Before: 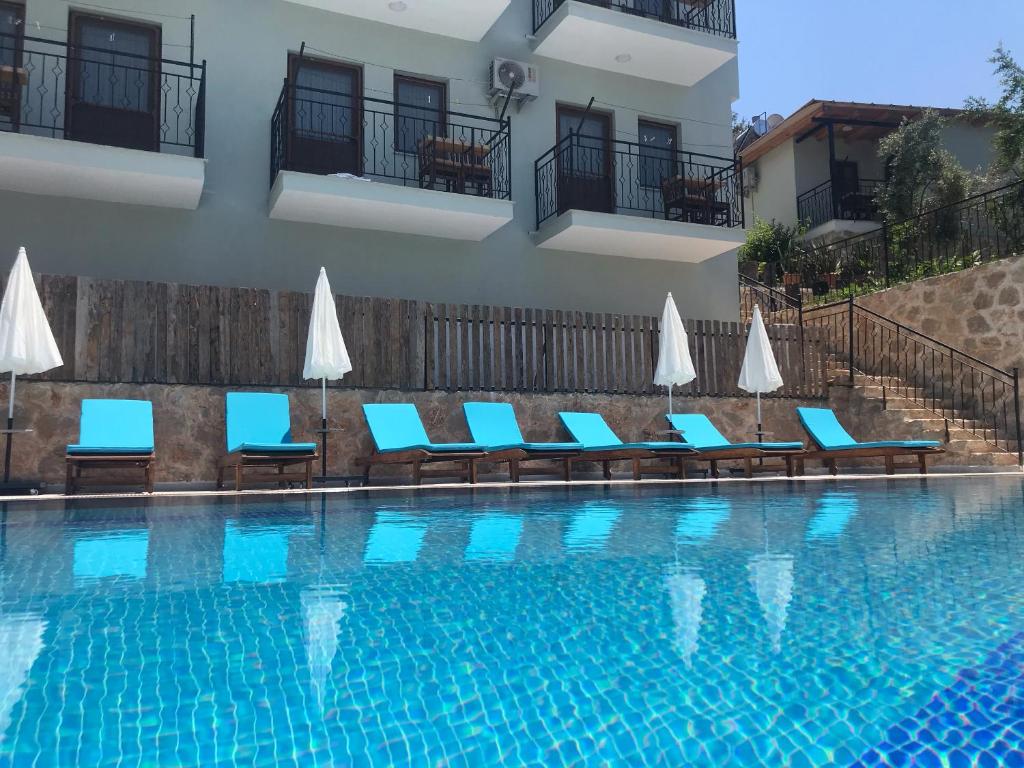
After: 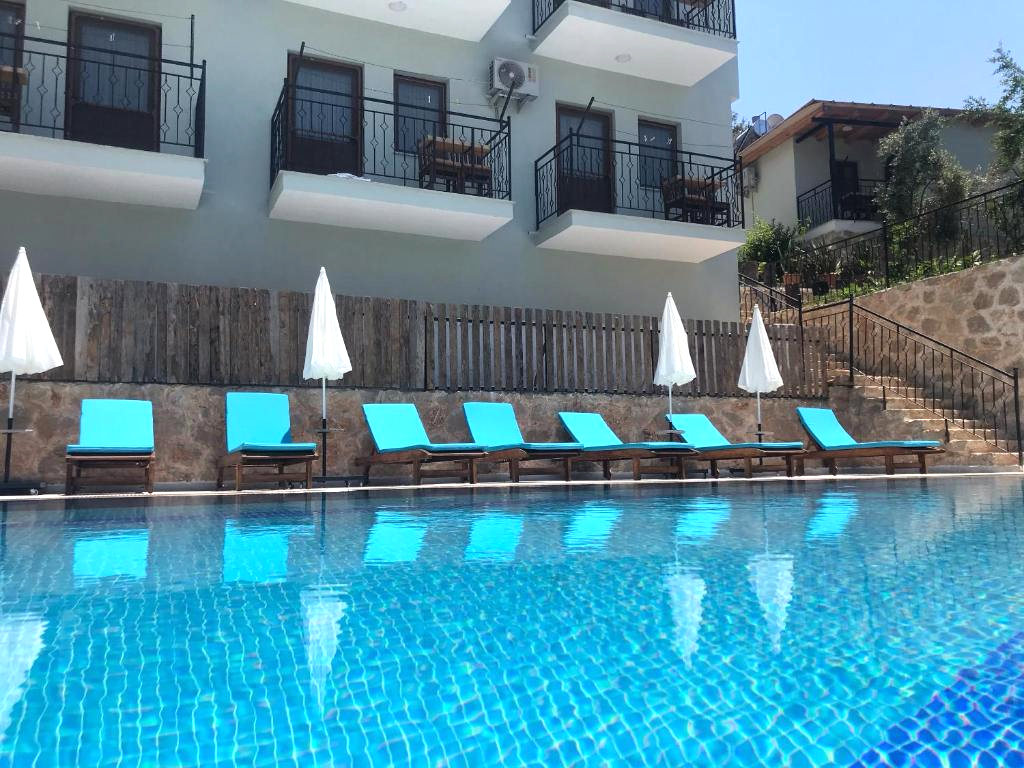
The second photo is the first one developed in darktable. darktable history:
tone equalizer: -8 EV -0.435 EV, -7 EV -0.389 EV, -6 EV -0.306 EV, -5 EV -0.223 EV, -3 EV 0.196 EV, -2 EV 0.342 EV, -1 EV 0.385 EV, +0 EV 0.403 EV
